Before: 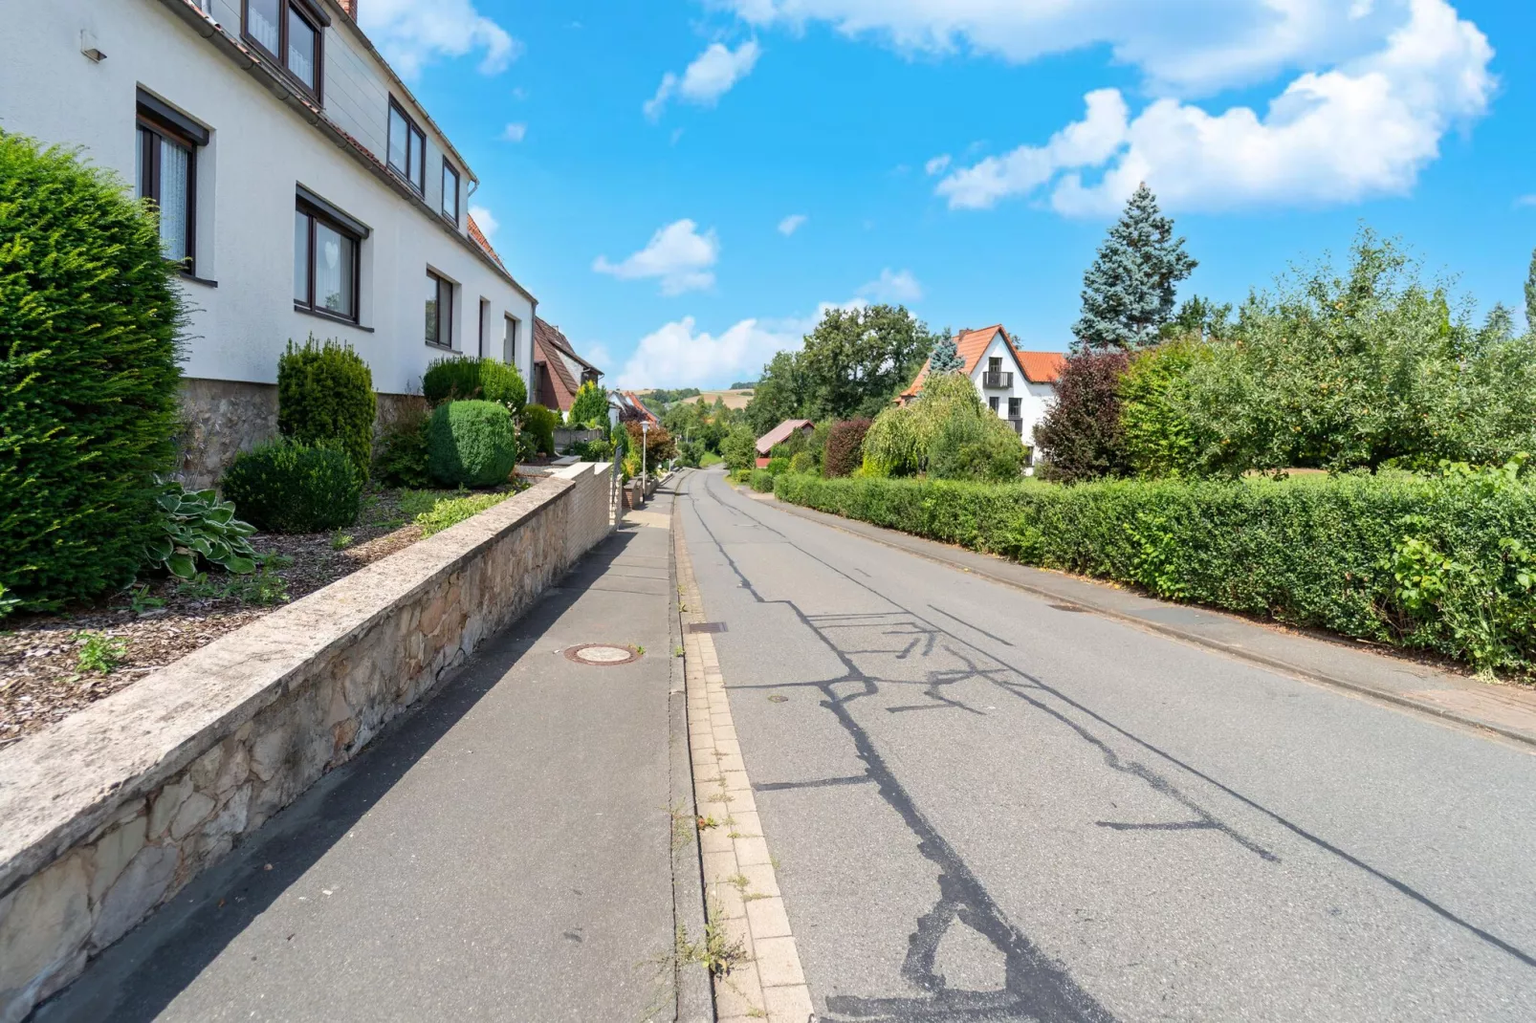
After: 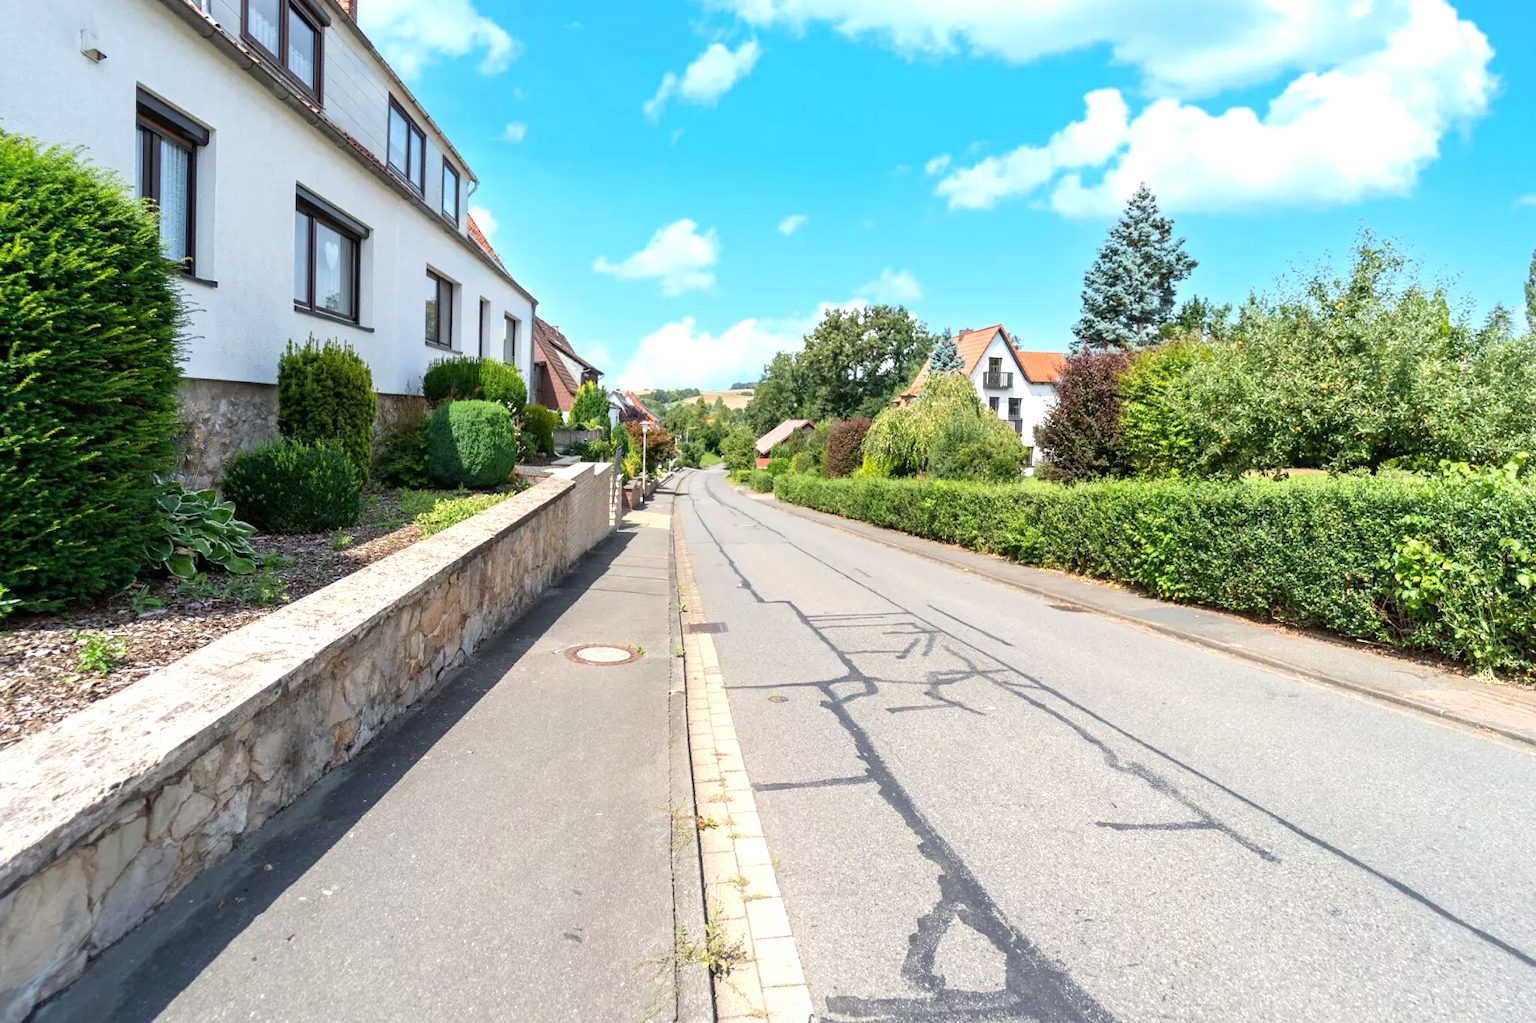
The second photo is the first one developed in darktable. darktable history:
exposure: exposure 0.507 EV, compensate highlight preservation false
